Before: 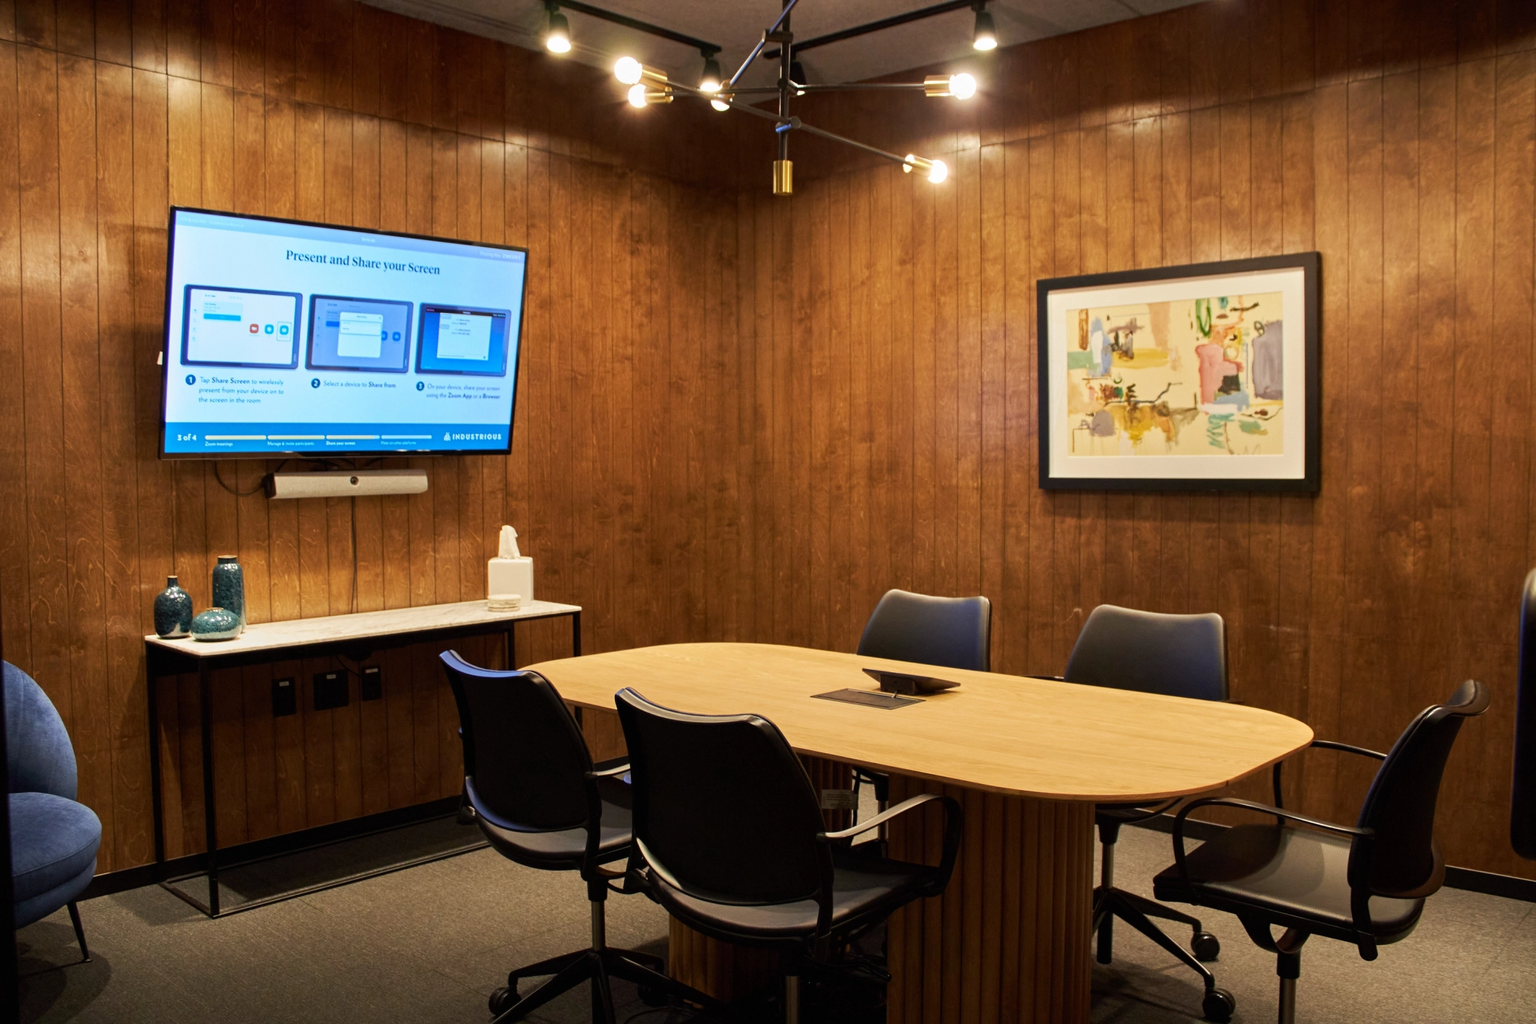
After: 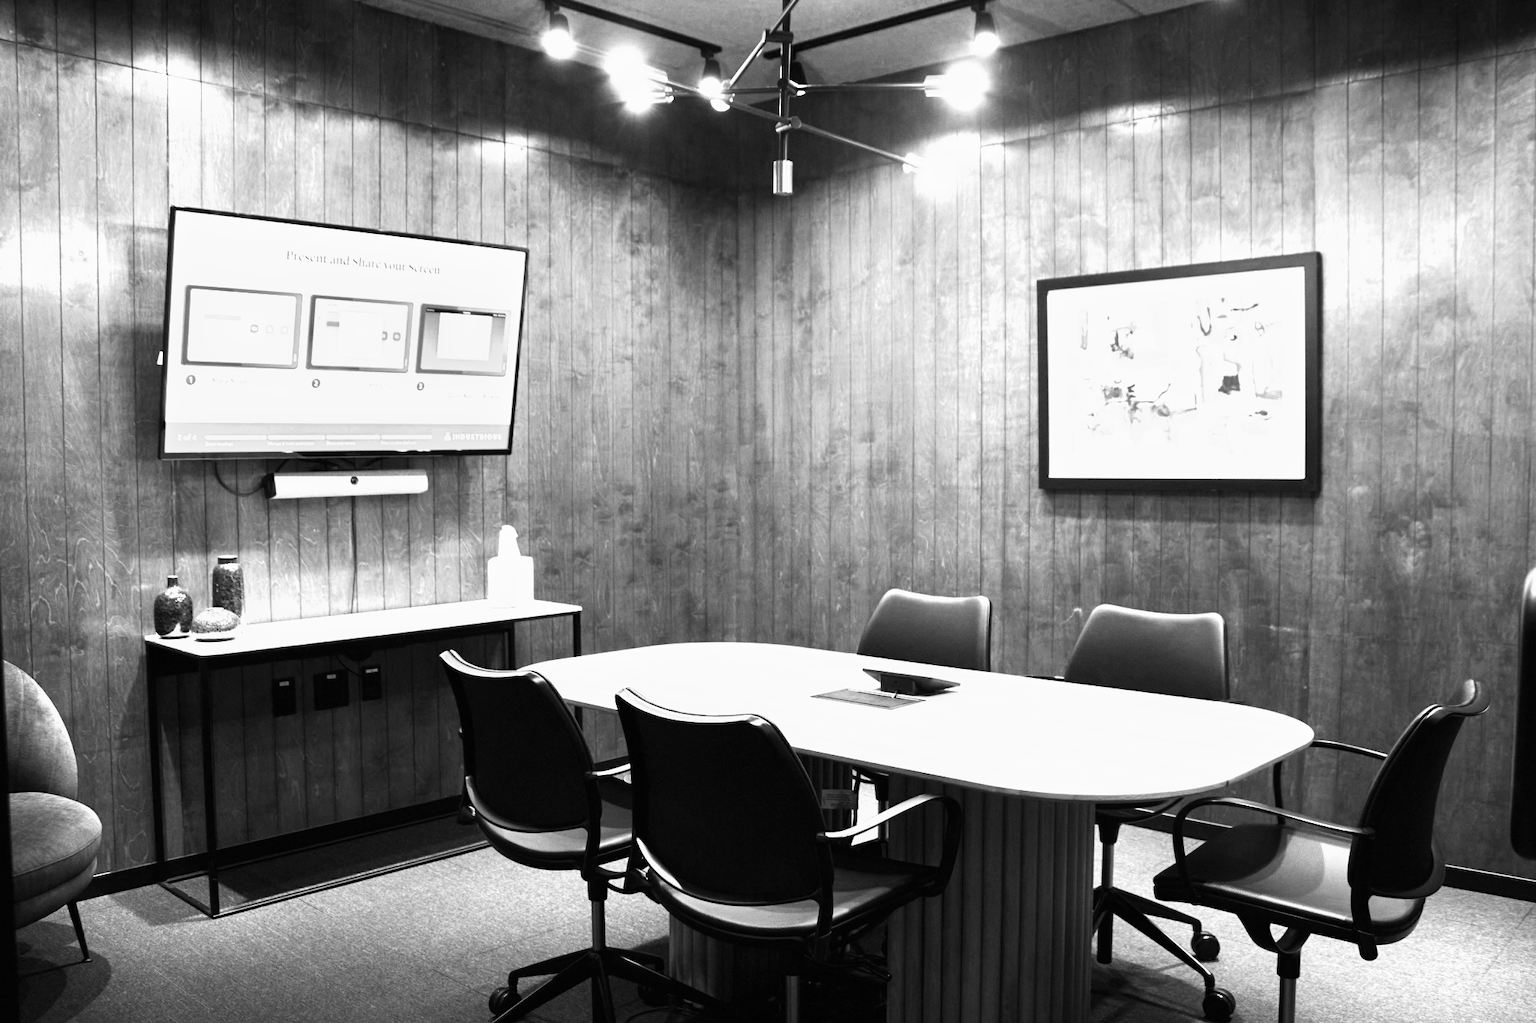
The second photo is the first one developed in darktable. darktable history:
white balance: emerald 1
velvia: on, module defaults
tone equalizer: -8 EV -0.75 EV, -7 EV -0.7 EV, -6 EV -0.6 EV, -5 EV -0.4 EV, -3 EV 0.4 EV, -2 EV 0.6 EV, -1 EV 0.7 EV, +0 EV 0.75 EV, edges refinement/feathering 500, mask exposure compensation -1.57 EV, preserve details no
exposure: black level correction 0, exposure 1.198 EV, compensate exposure bias true, compensate highlight preservation false
monochrome: a 32, b 64, size 2.3
